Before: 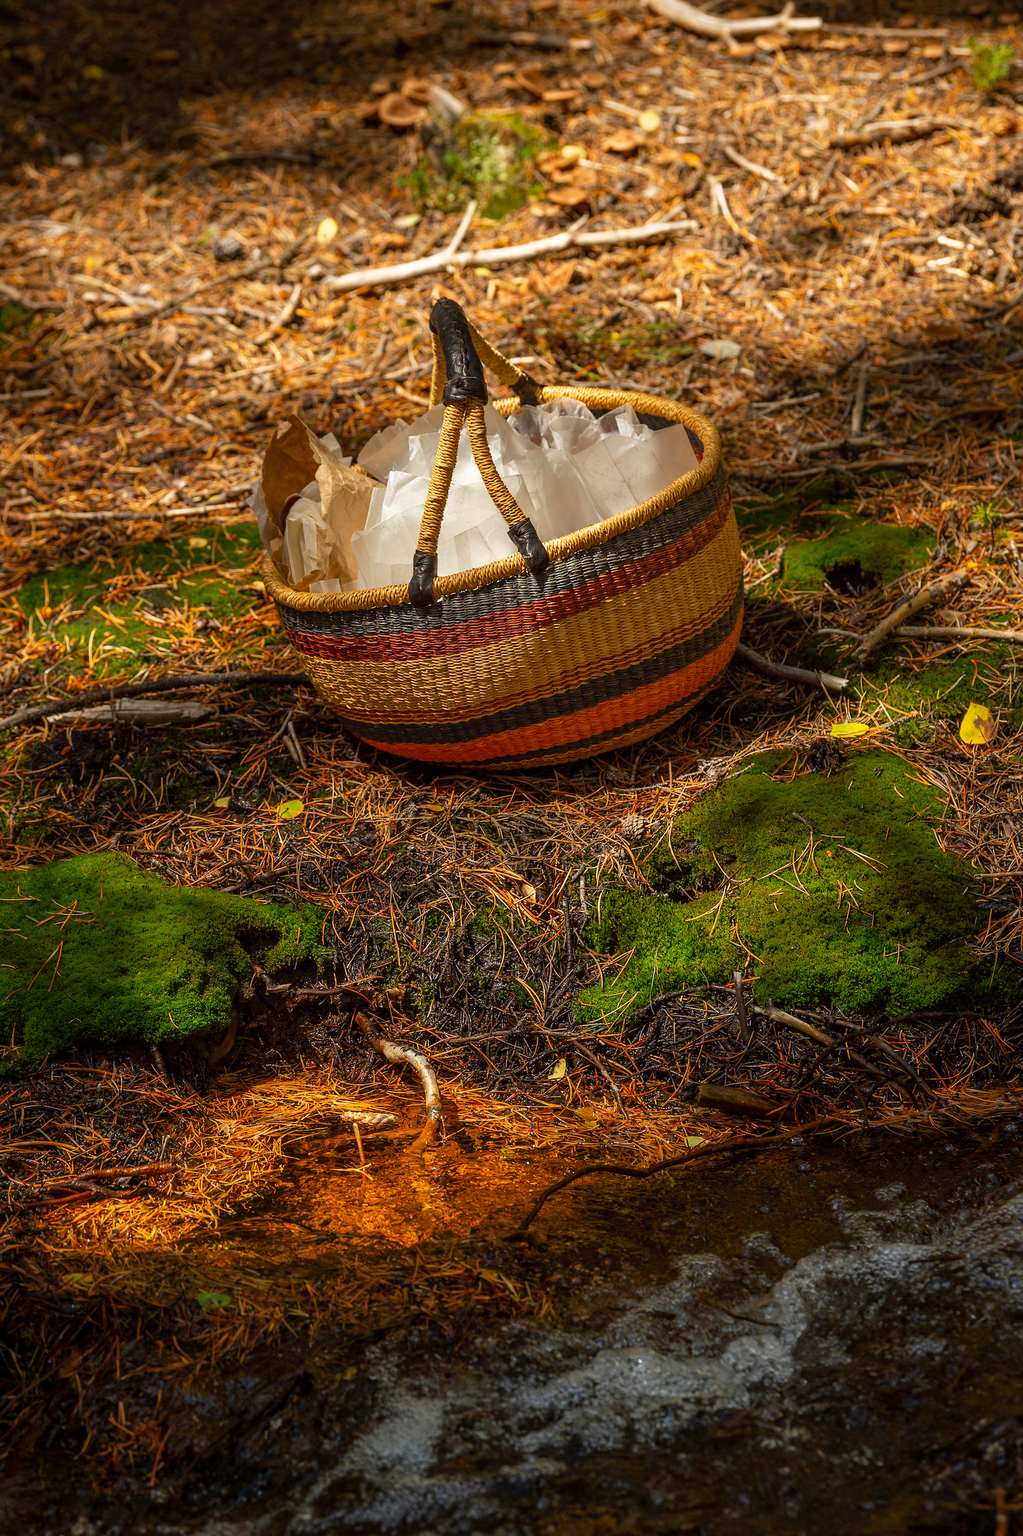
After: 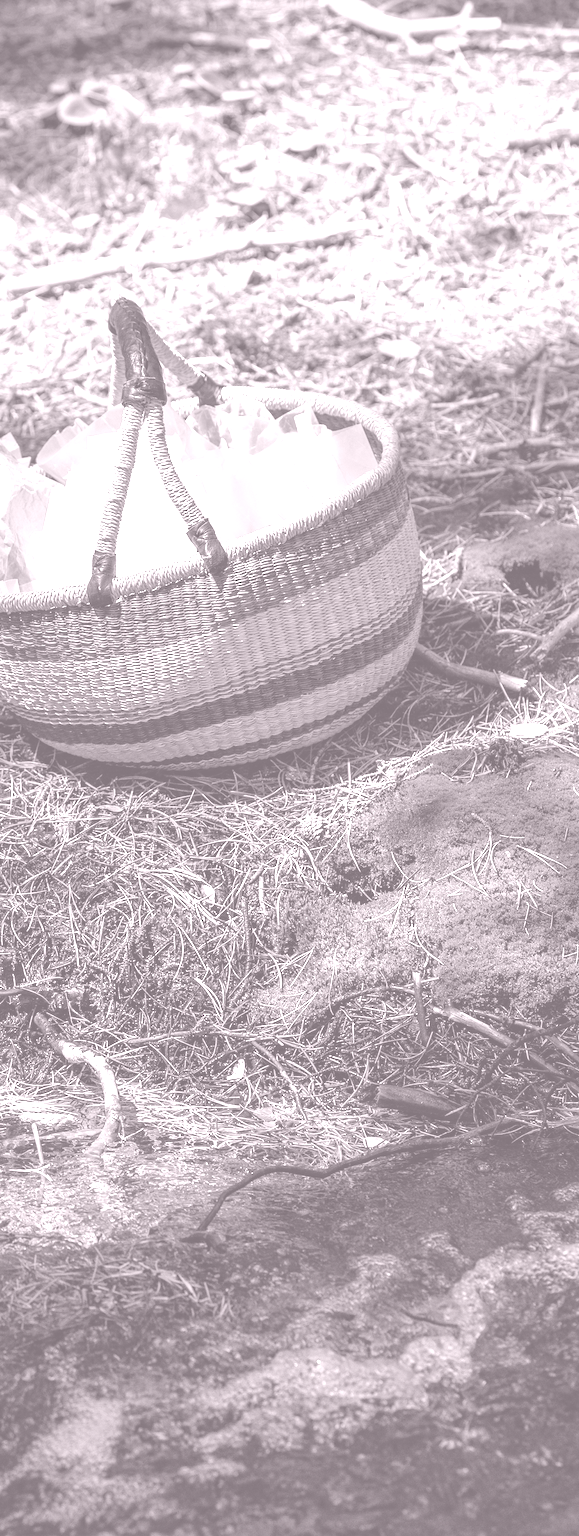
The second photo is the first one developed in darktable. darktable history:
crop: left 31.458%, top 0%, right 11.876%
color correction: saturation 1.11
colorize: hue 25.2°, saturation 83%, source mix 82%, lightness 79%, version 1
